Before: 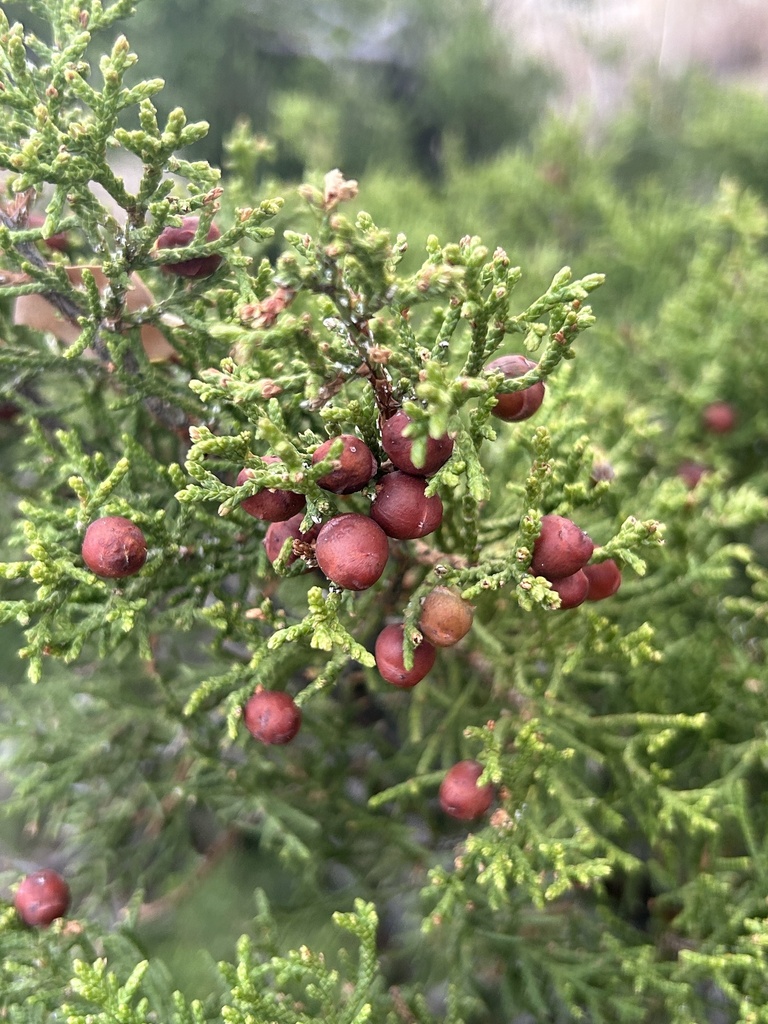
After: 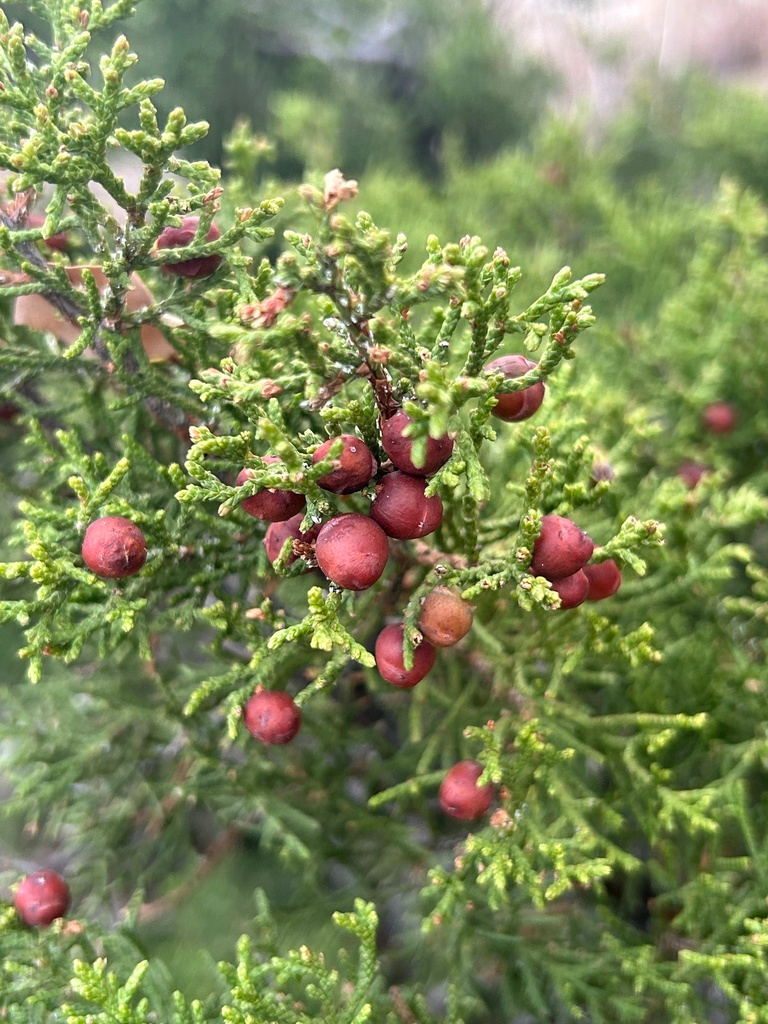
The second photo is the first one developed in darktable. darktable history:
color correction: highlights b* -0.031
tone equalizer: edges refinement/feathering 500, mask exposure compensation -1.57 EV, preserve details no
